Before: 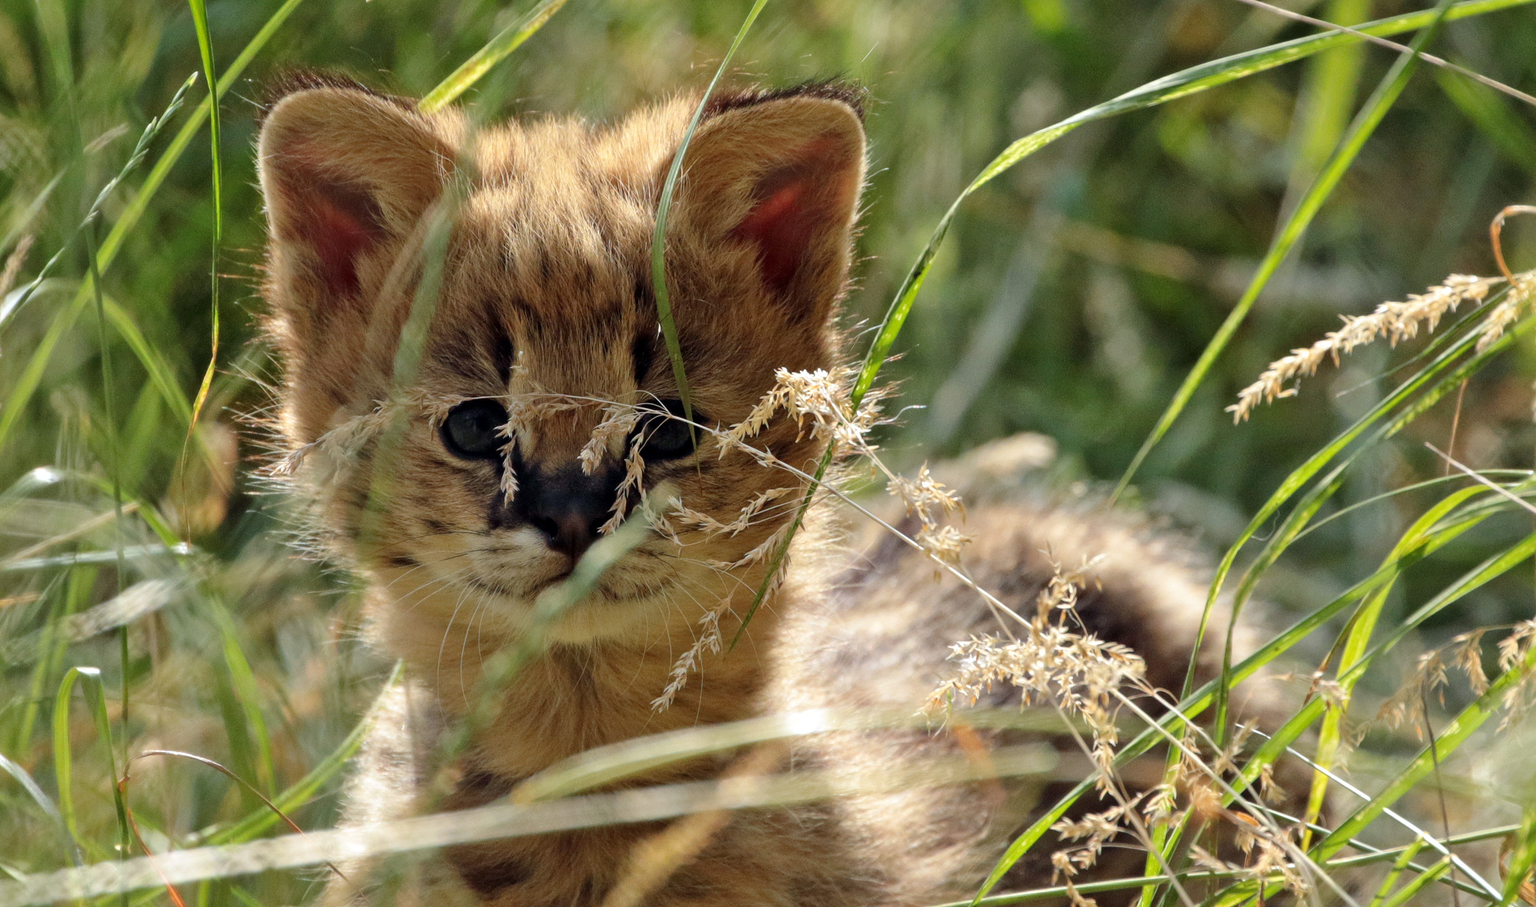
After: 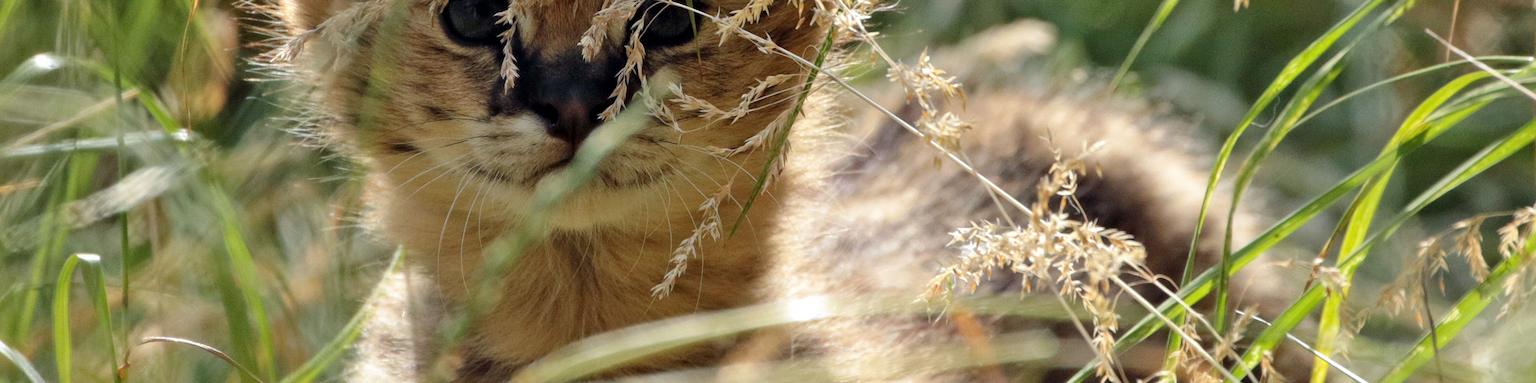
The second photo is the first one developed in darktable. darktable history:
crop: top 45.639%, bottom 12.137%
